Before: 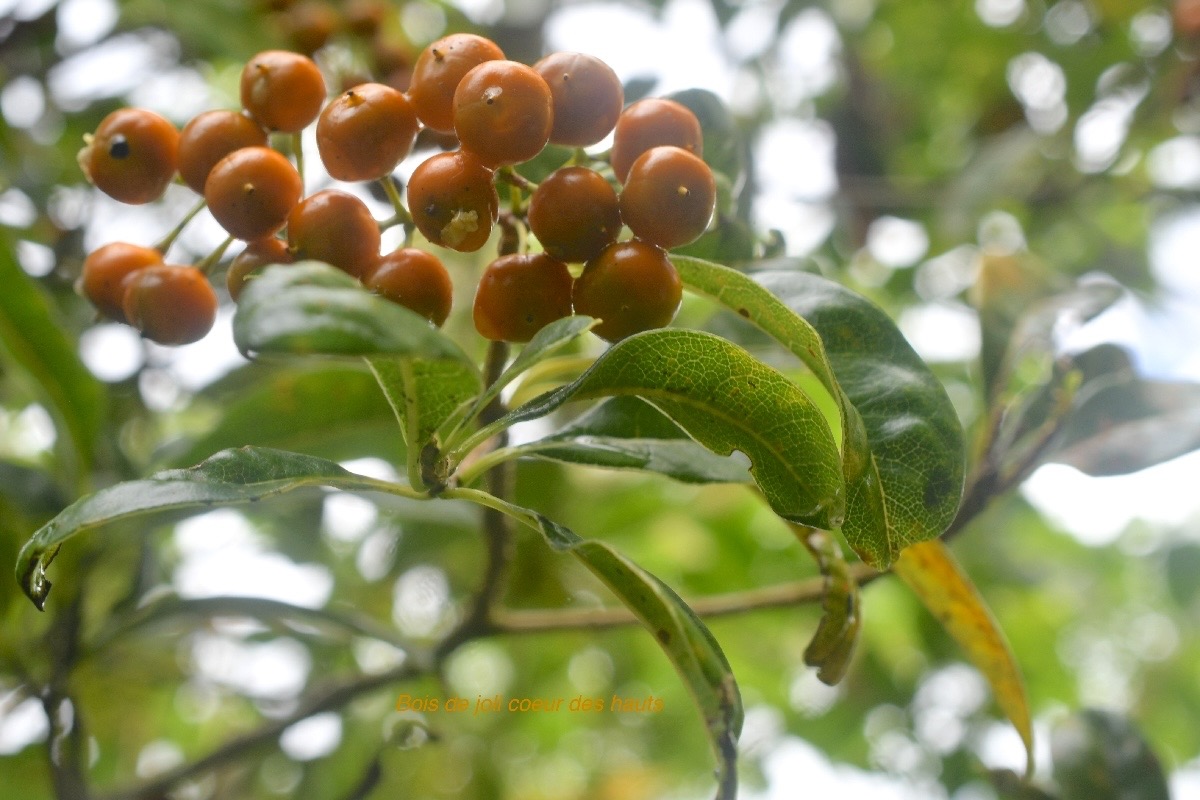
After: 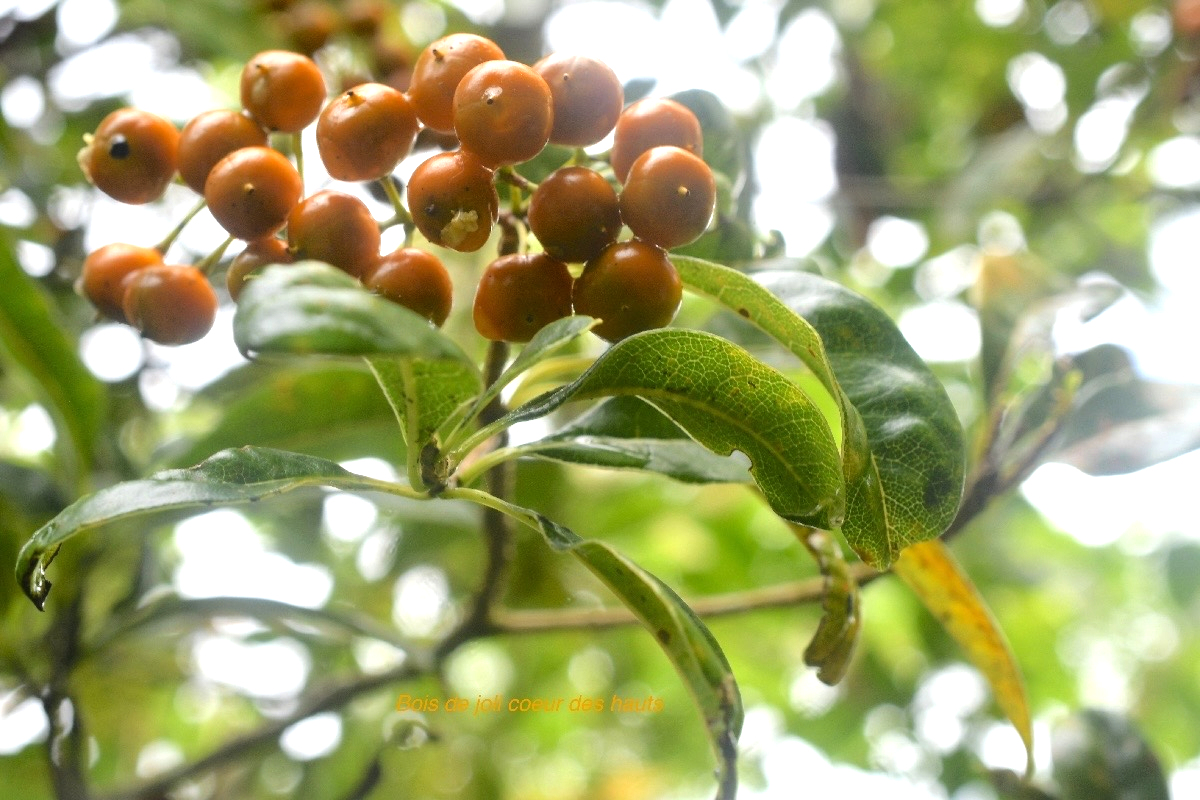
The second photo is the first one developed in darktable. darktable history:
tone equalizer: -8 EV -0.744 EV, -7 EV -0.728 EV, -6 EV -0.639 EV, -5 EV -0.406 EV, -3 EV 0.394 EV, -2 EV 0.6 EV, -1 EV 0.694 EV, +0 EV 0.72 EV, mask exposure compensation -0.514 EV
